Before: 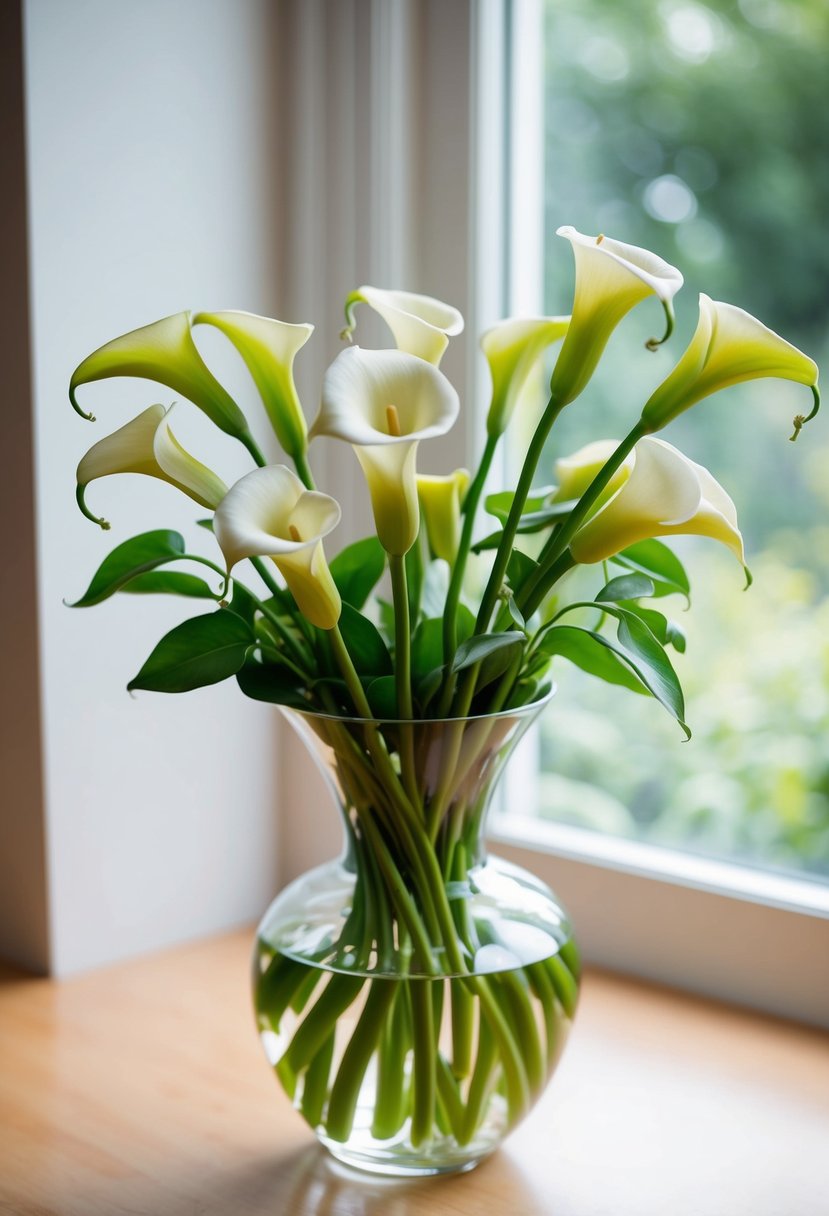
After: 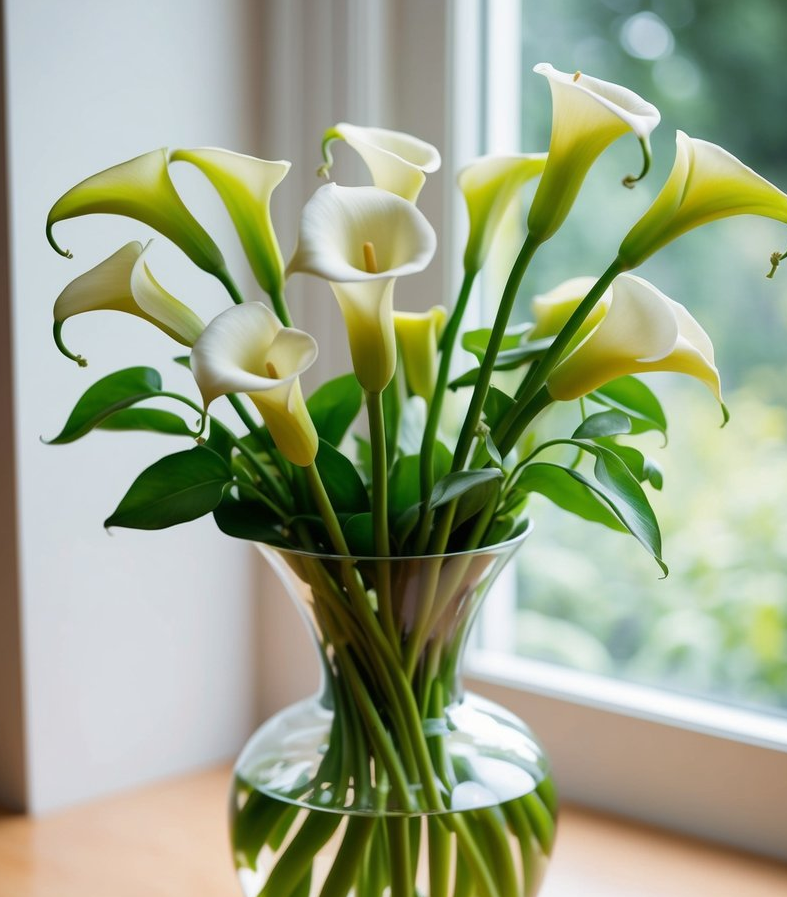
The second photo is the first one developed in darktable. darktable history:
crop and rotate: left 2.882%, top 13.47%, right 2.133%, bottom 12.729%
